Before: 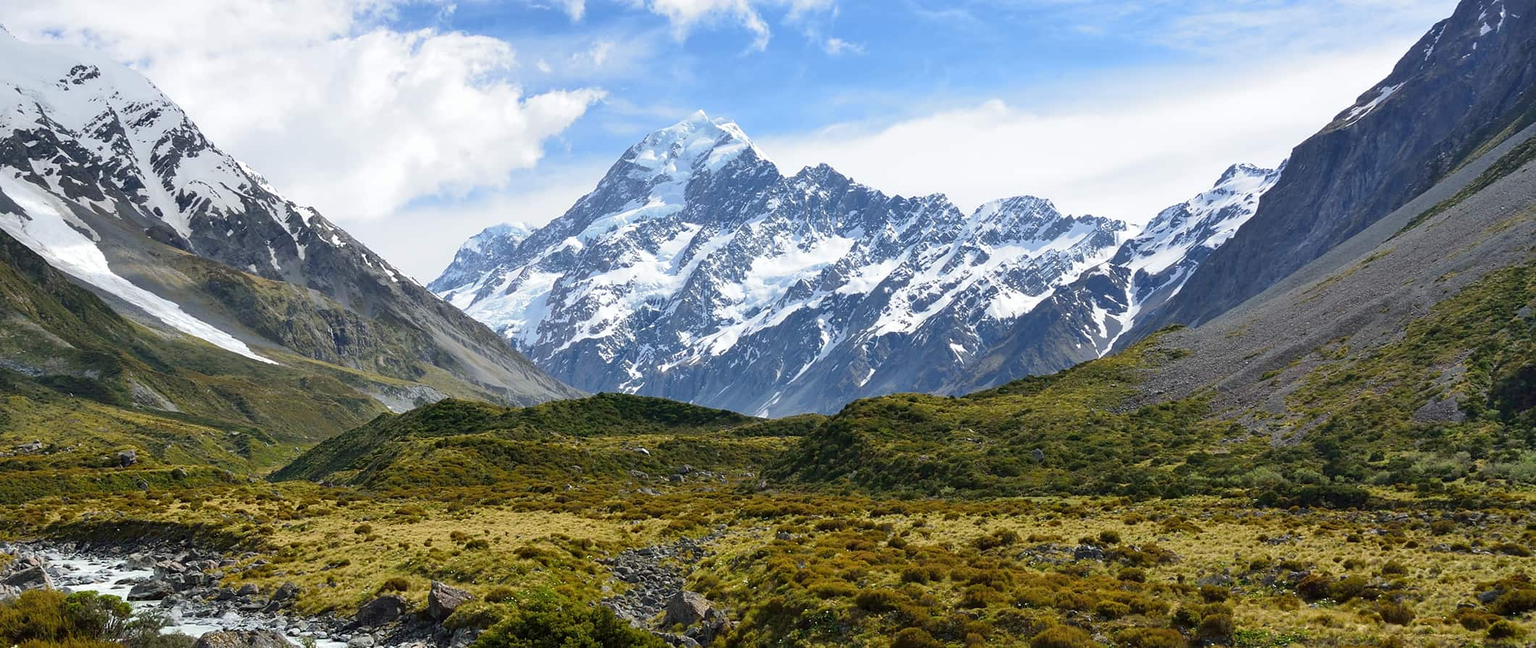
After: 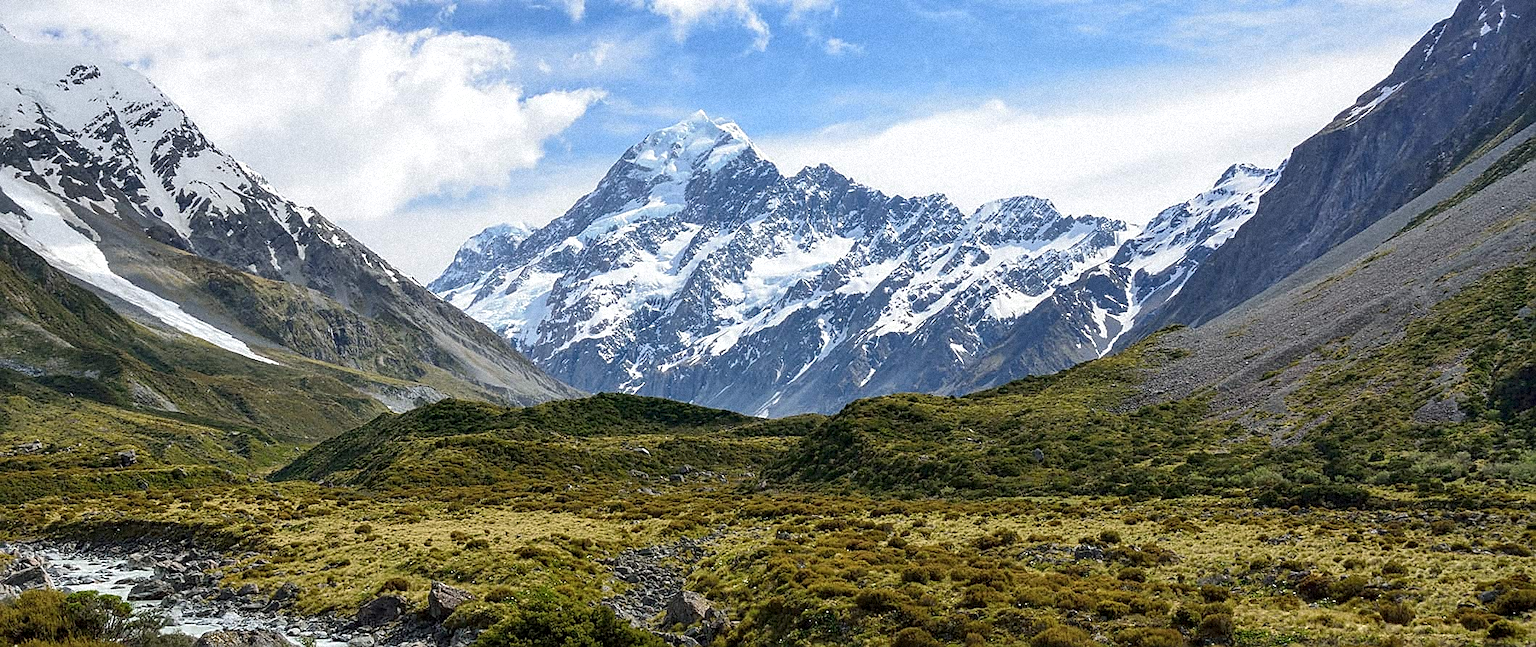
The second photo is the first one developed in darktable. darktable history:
sharpen: on, module defaults
local contrast: on, module defaults
color zones: curves: ch0 [(0, 0.558) (0.143, 0.548) (0.286, 0.447) (0.429, 0.259) (0.571, 0.5) (0.714, 0.5) (0.857, 0.593) (1, 0.558)]; ch1 [(0, 0.543) (0.01, 0.544) (0.12, 0.492) (0.248, 0.458) (0.5, 0.534) (0.748, 0.5) (0.99, 0.469) (1, 0.543)]; ch2 [(0, 0.507) (0.143, 0.522) (0.286, 0.505) (0.429, 0.5) (0.571, 0.5) (0.714, 0.5) (0.857, 0.5) (1, 0.507)]
grain: strength 35%, mid-tones bias 0%
